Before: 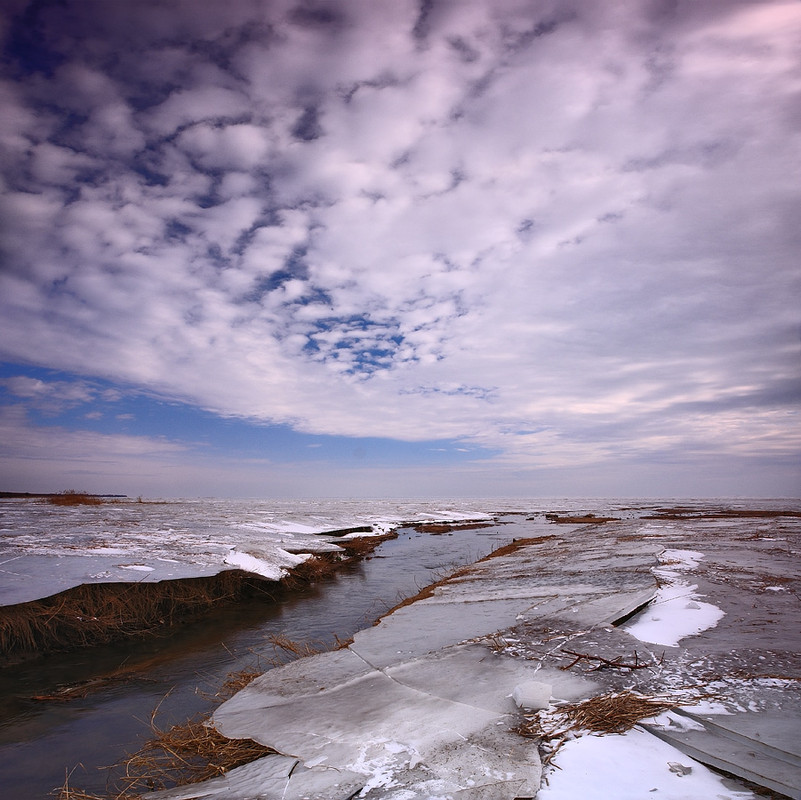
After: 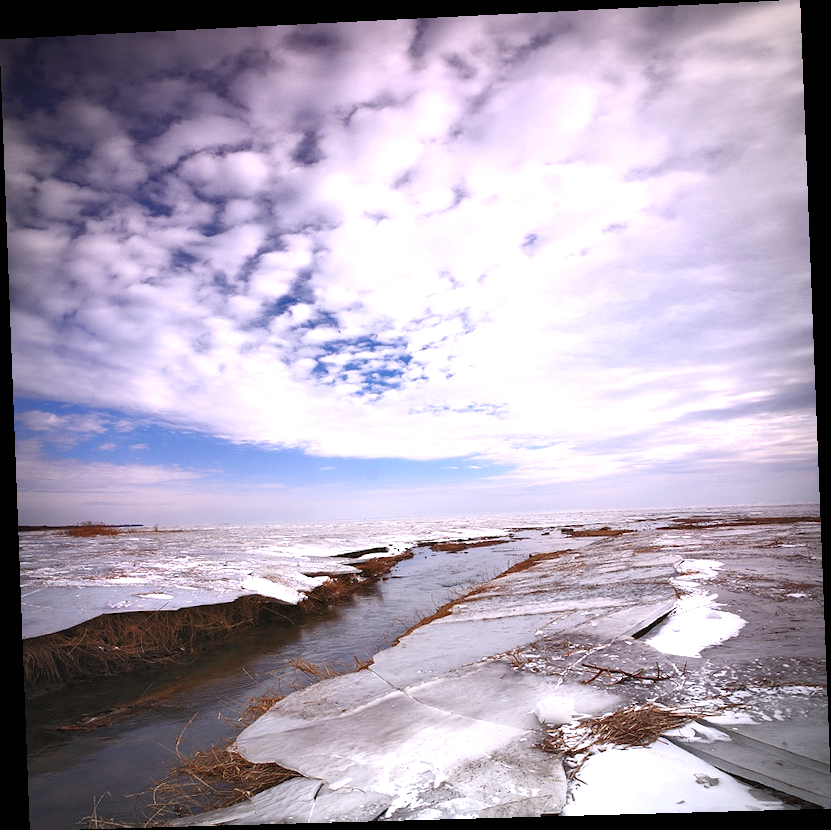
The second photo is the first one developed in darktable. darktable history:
rotate and perspective: rotation -2.22°, lens shift (horizontal) -0.022, automatic cropping off
vignetting: automatic ratio true
exposure: black level correction 0, exposure 0.877 EV, compensate exposure bias true, compensate highlight preservation false
